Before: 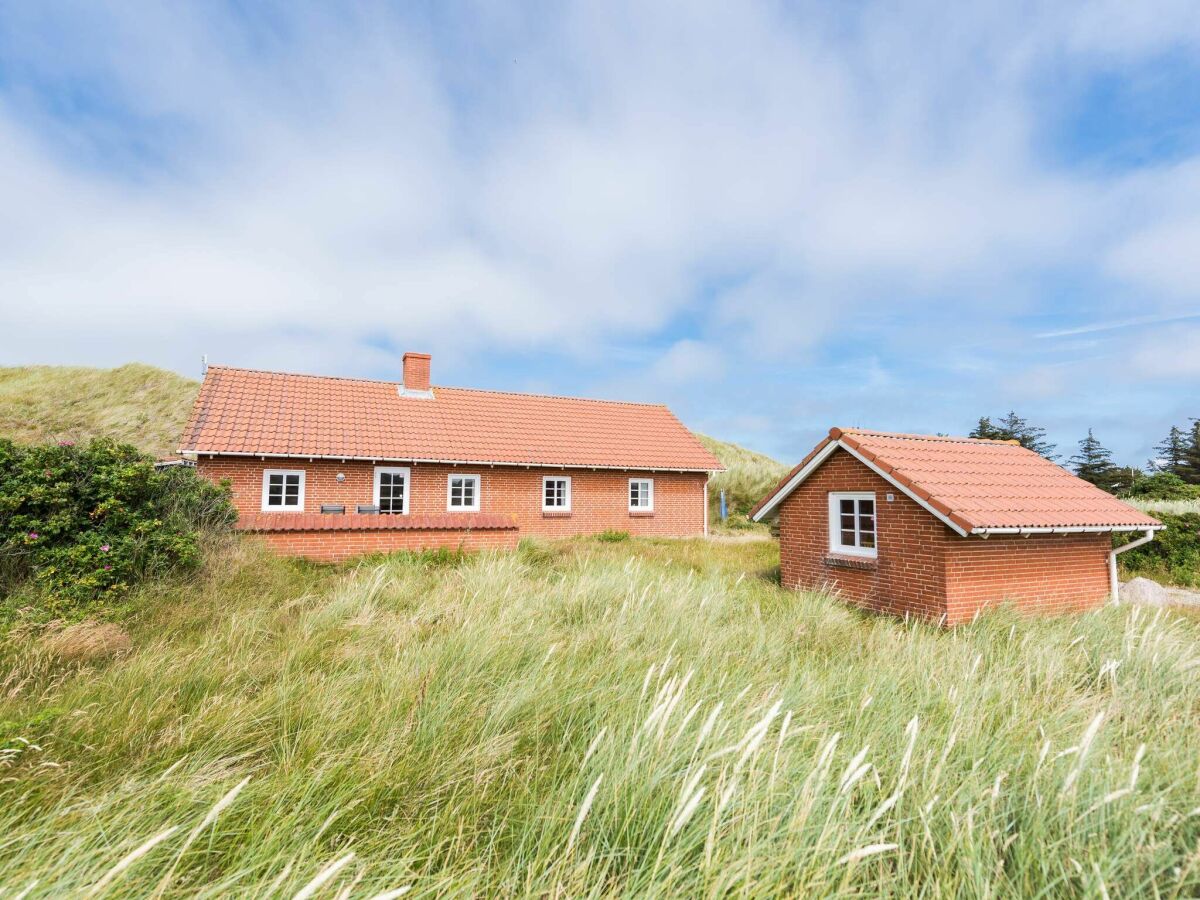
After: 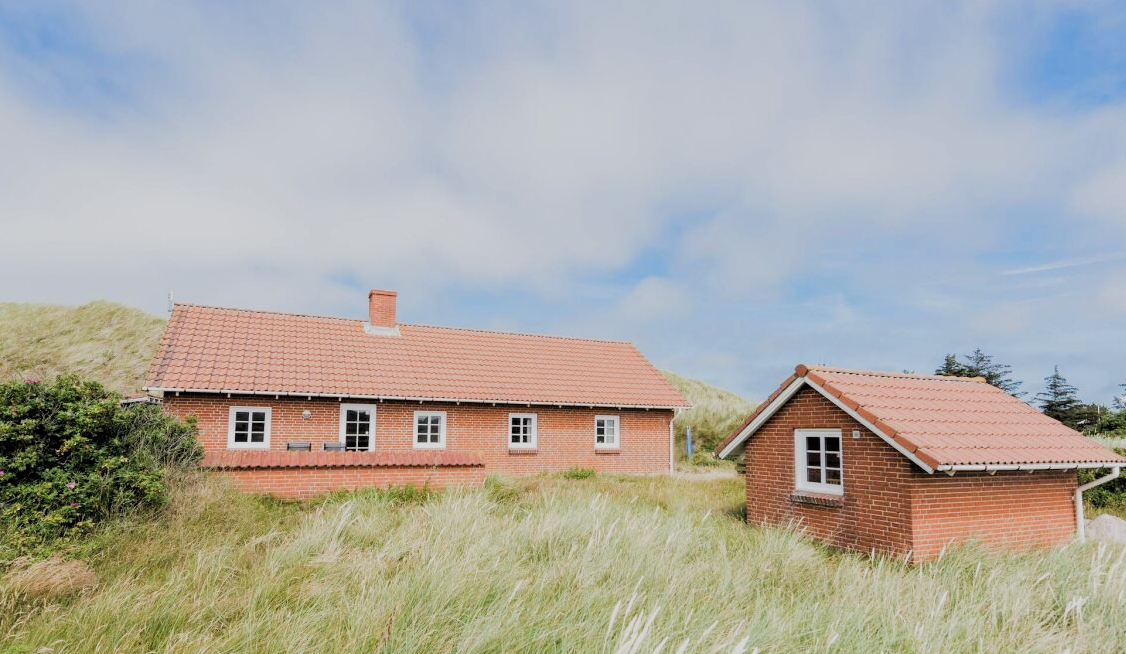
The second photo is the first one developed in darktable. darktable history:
filmic rgb: black relative exposure -5.85 EV, white relative exposure 3.4 EV, hardness 3.68, add noise in highlights 0.001, preserve chrominance luminance Y, color science v3 (2019), use custom middle-gray values true, contrast in highlights soft
contrast brightness saturation: saturation -0.033
crop: left 2.853%, top 7.013%, right 3.232%, bottom 20.211%
